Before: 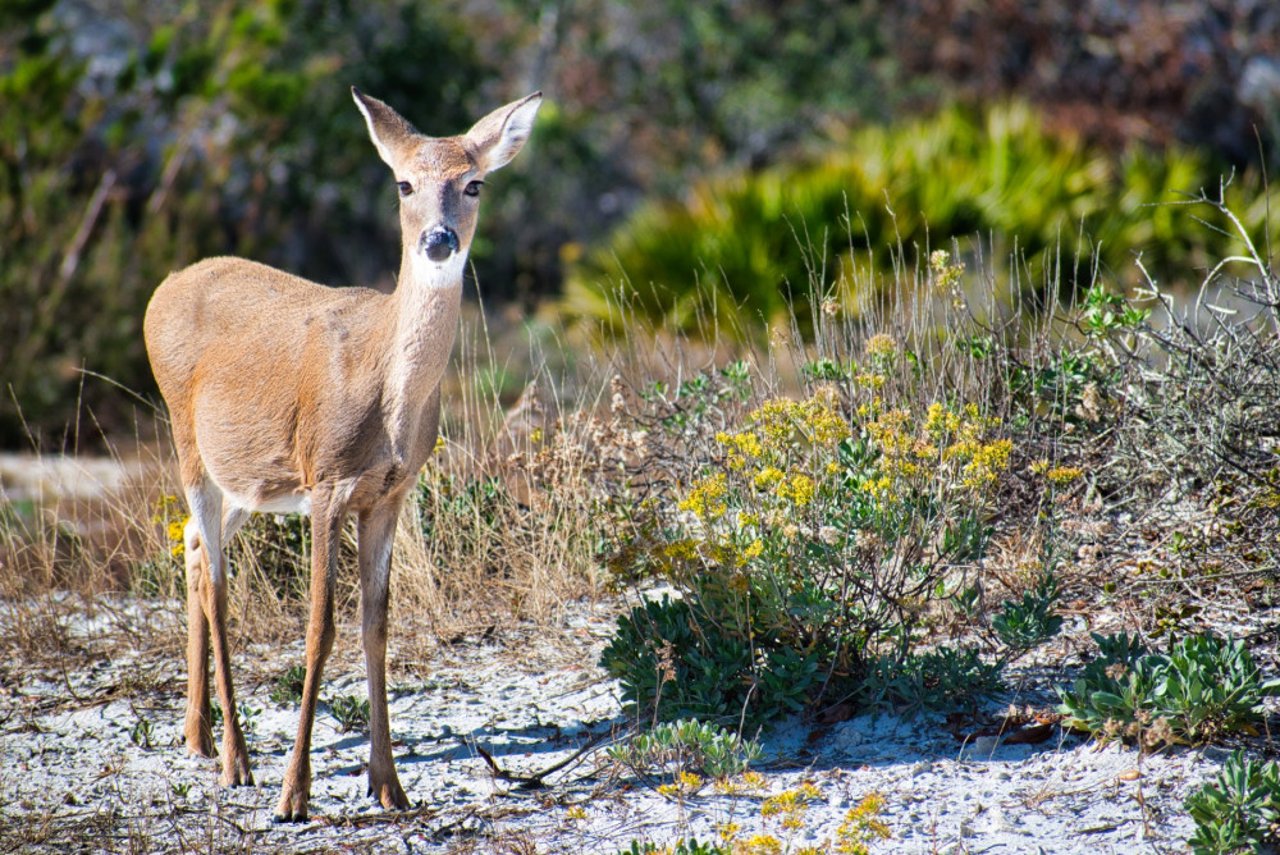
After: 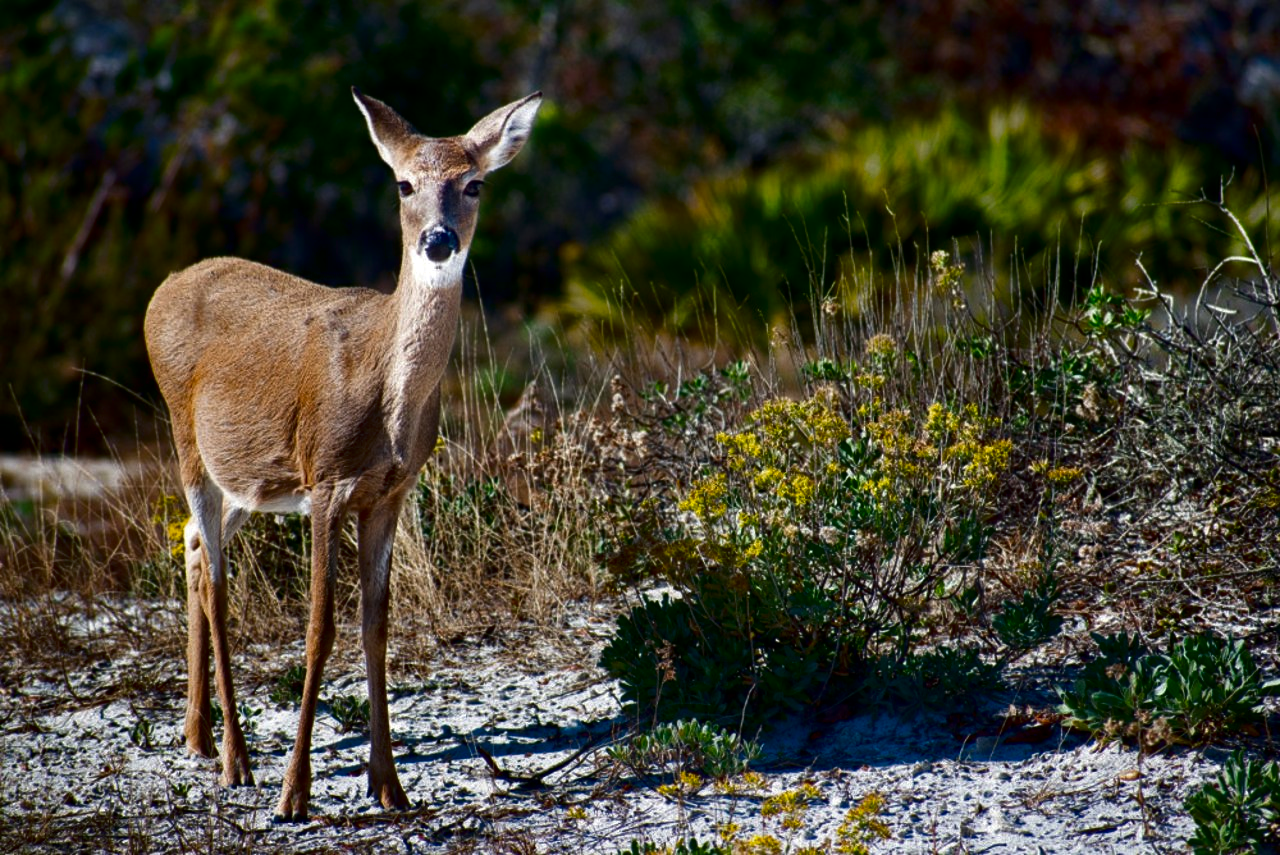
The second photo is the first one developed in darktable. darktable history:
contrast brightness saturation: brightness -0.52
haze removal: compatibility mode true, adaptive false
